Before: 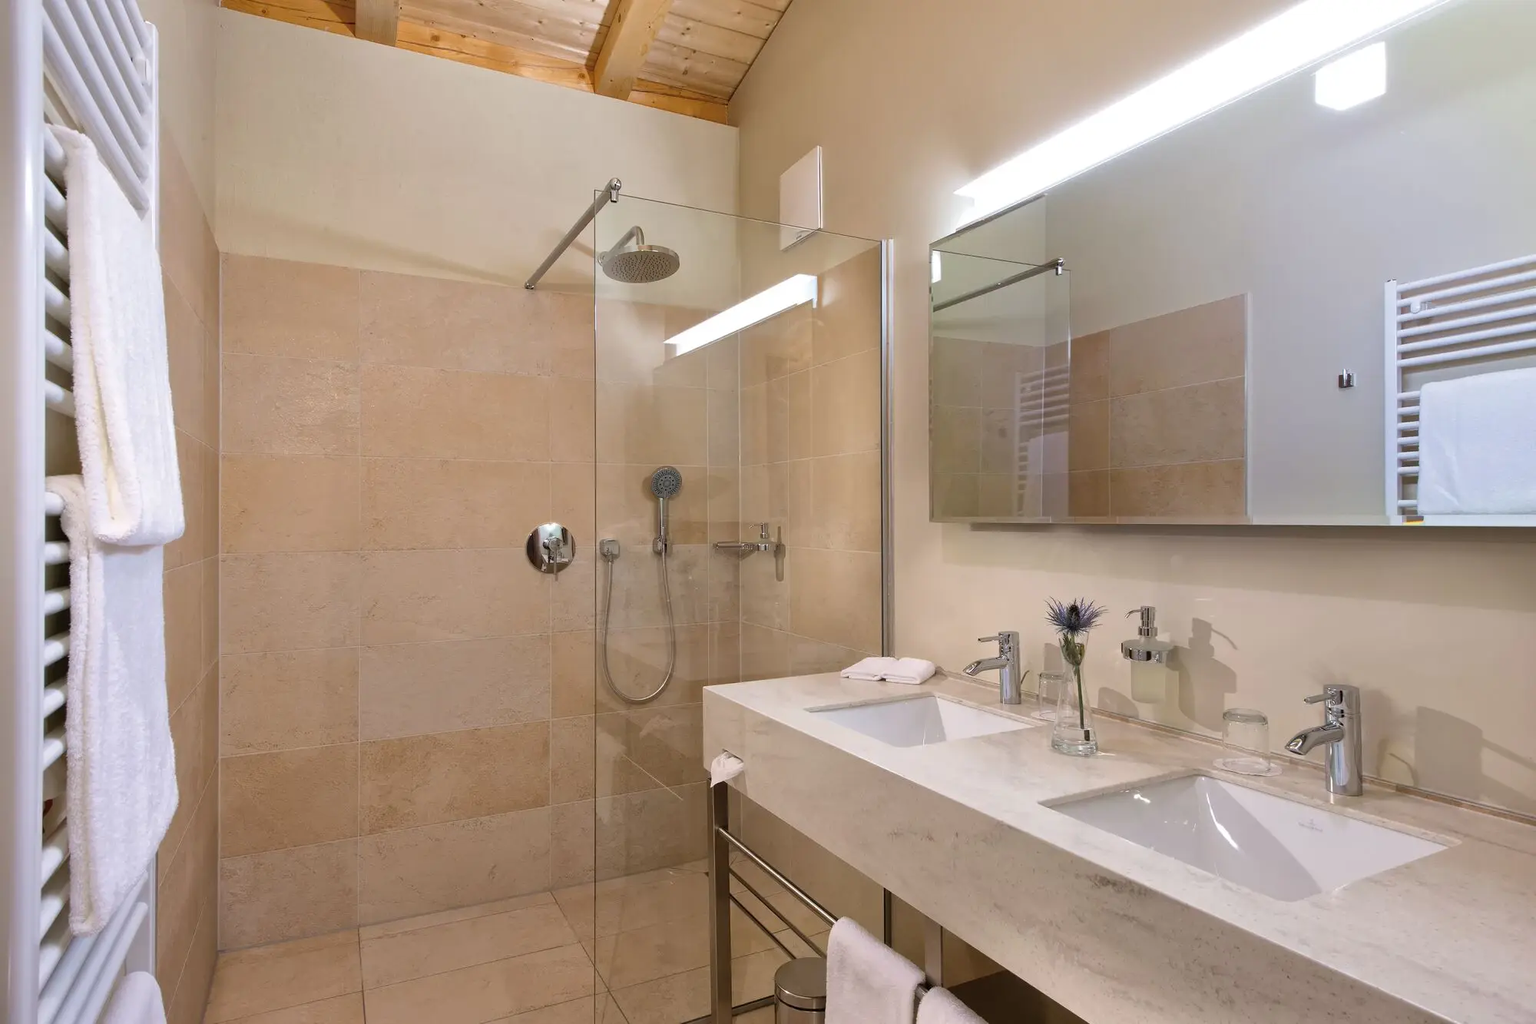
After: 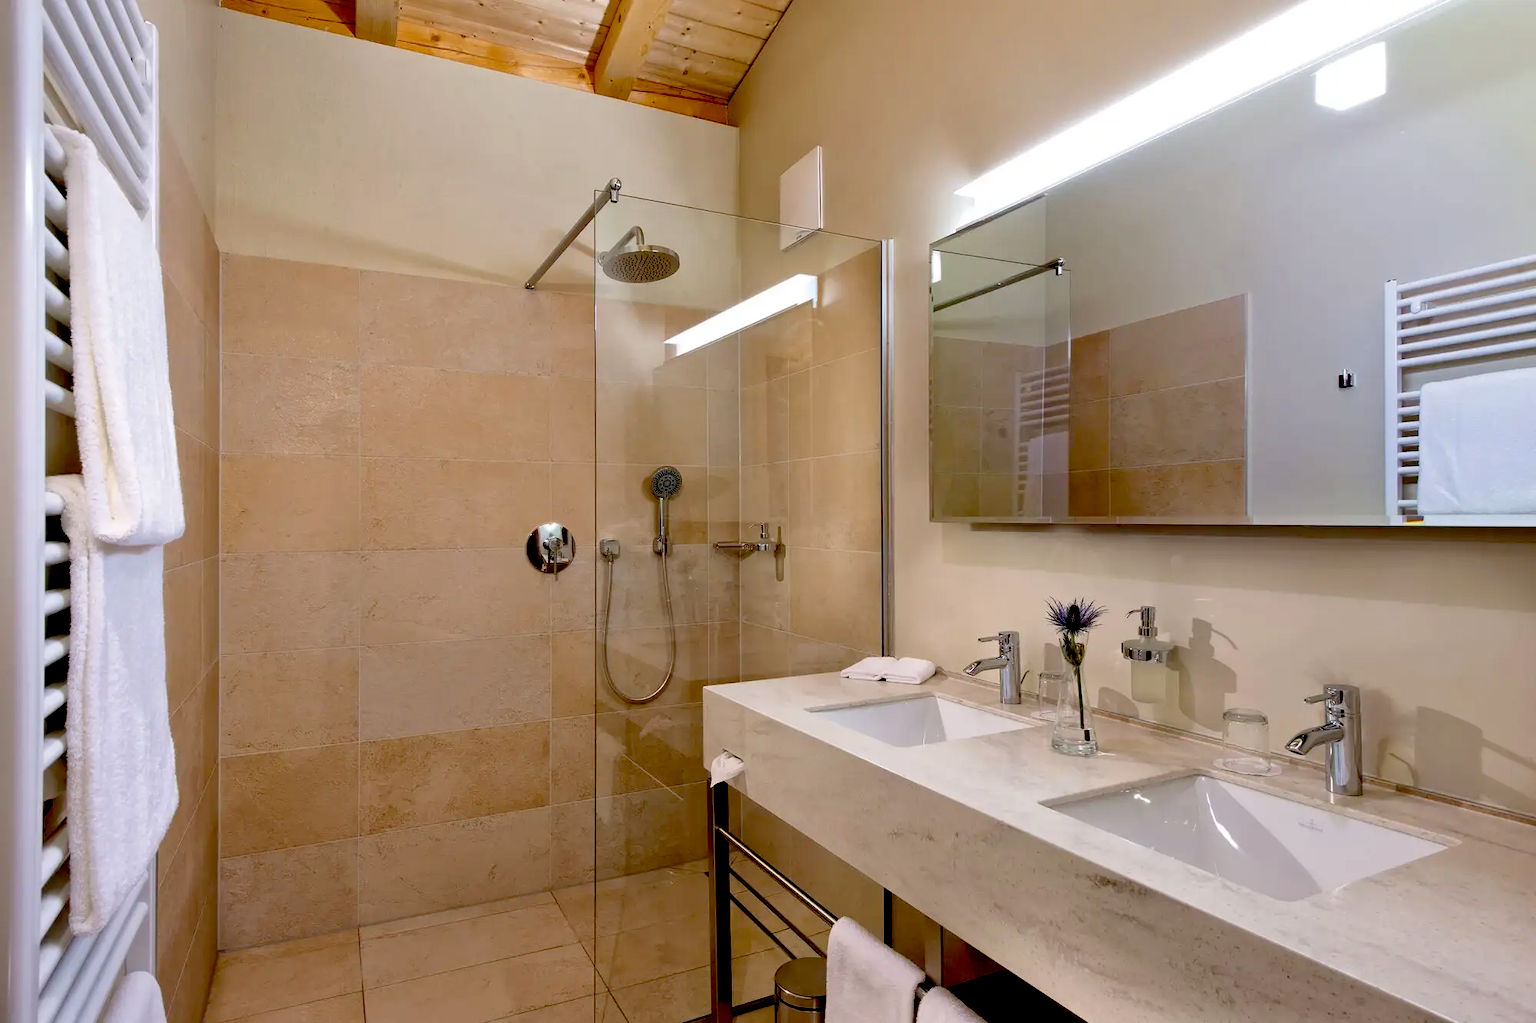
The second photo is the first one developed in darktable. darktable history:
exposure: black level correction 0.057, compensate exposure bias true, compensate highlight preservation false
